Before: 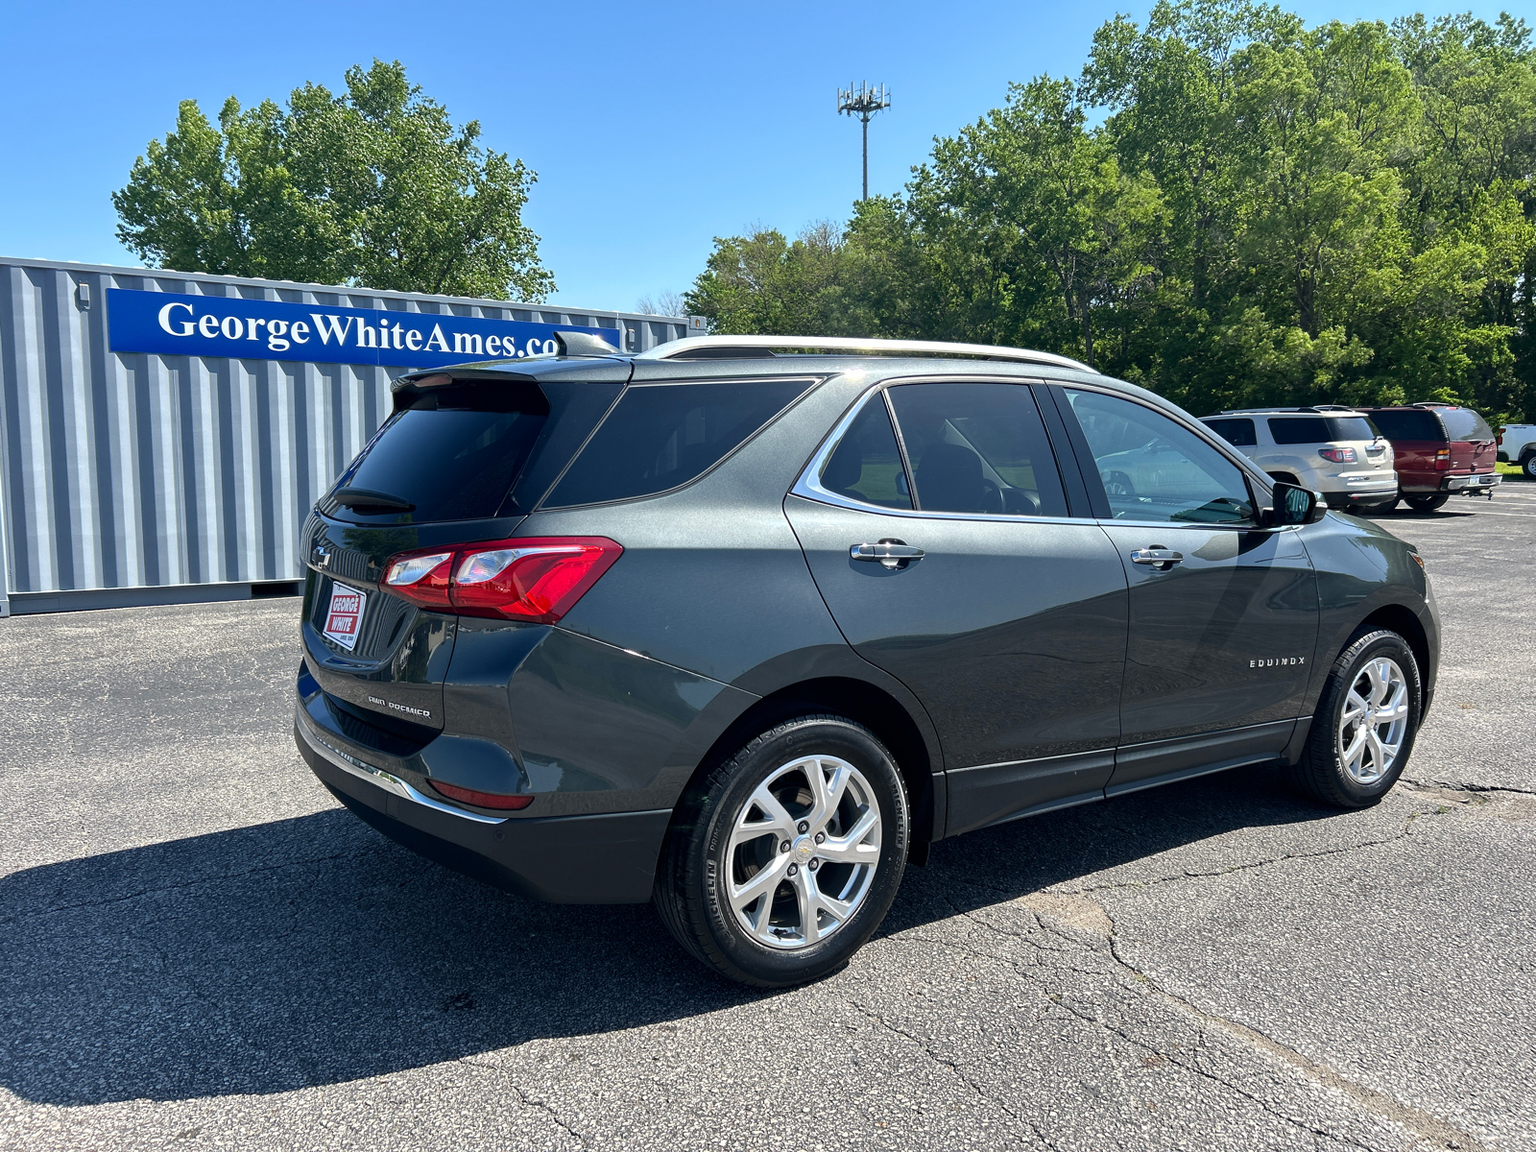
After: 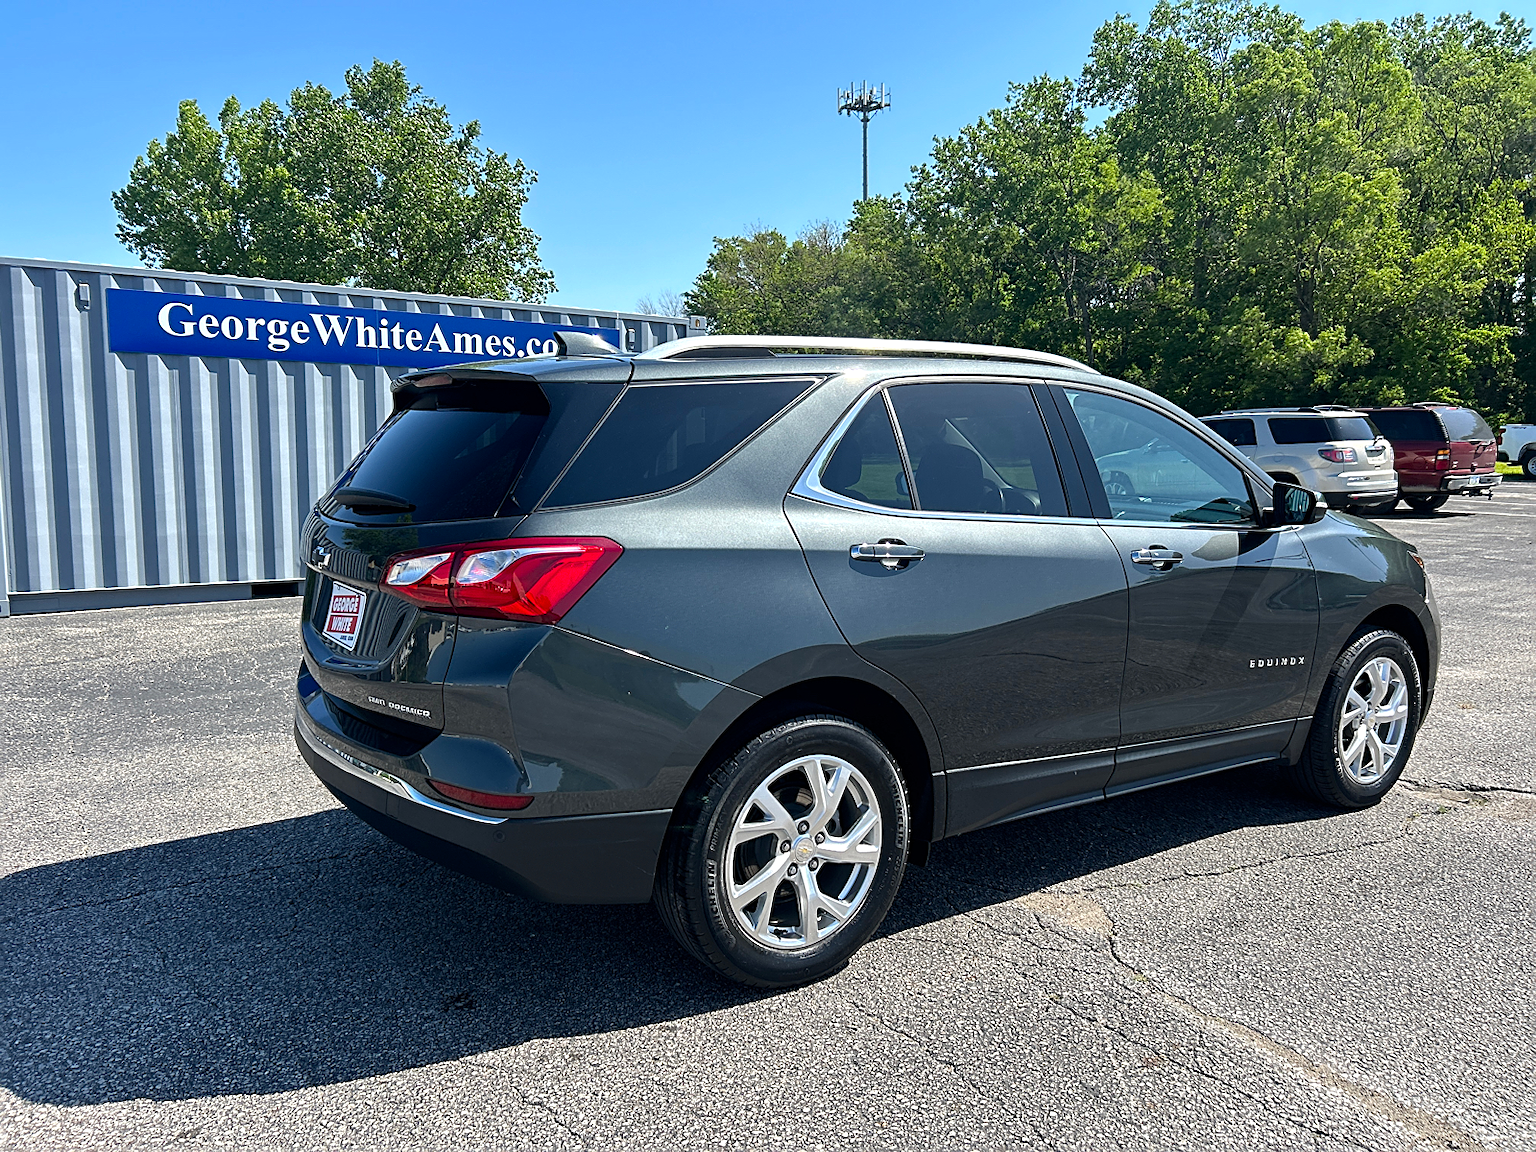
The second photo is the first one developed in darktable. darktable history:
color balance rgb: shadows lift › luminance -9.051%, perceptual saturation grading › global saturation 25.459%, perceptual brilliance grading › global brilliance 2.67%, global vibrance -22.826%
sharpen: on, module defaults
